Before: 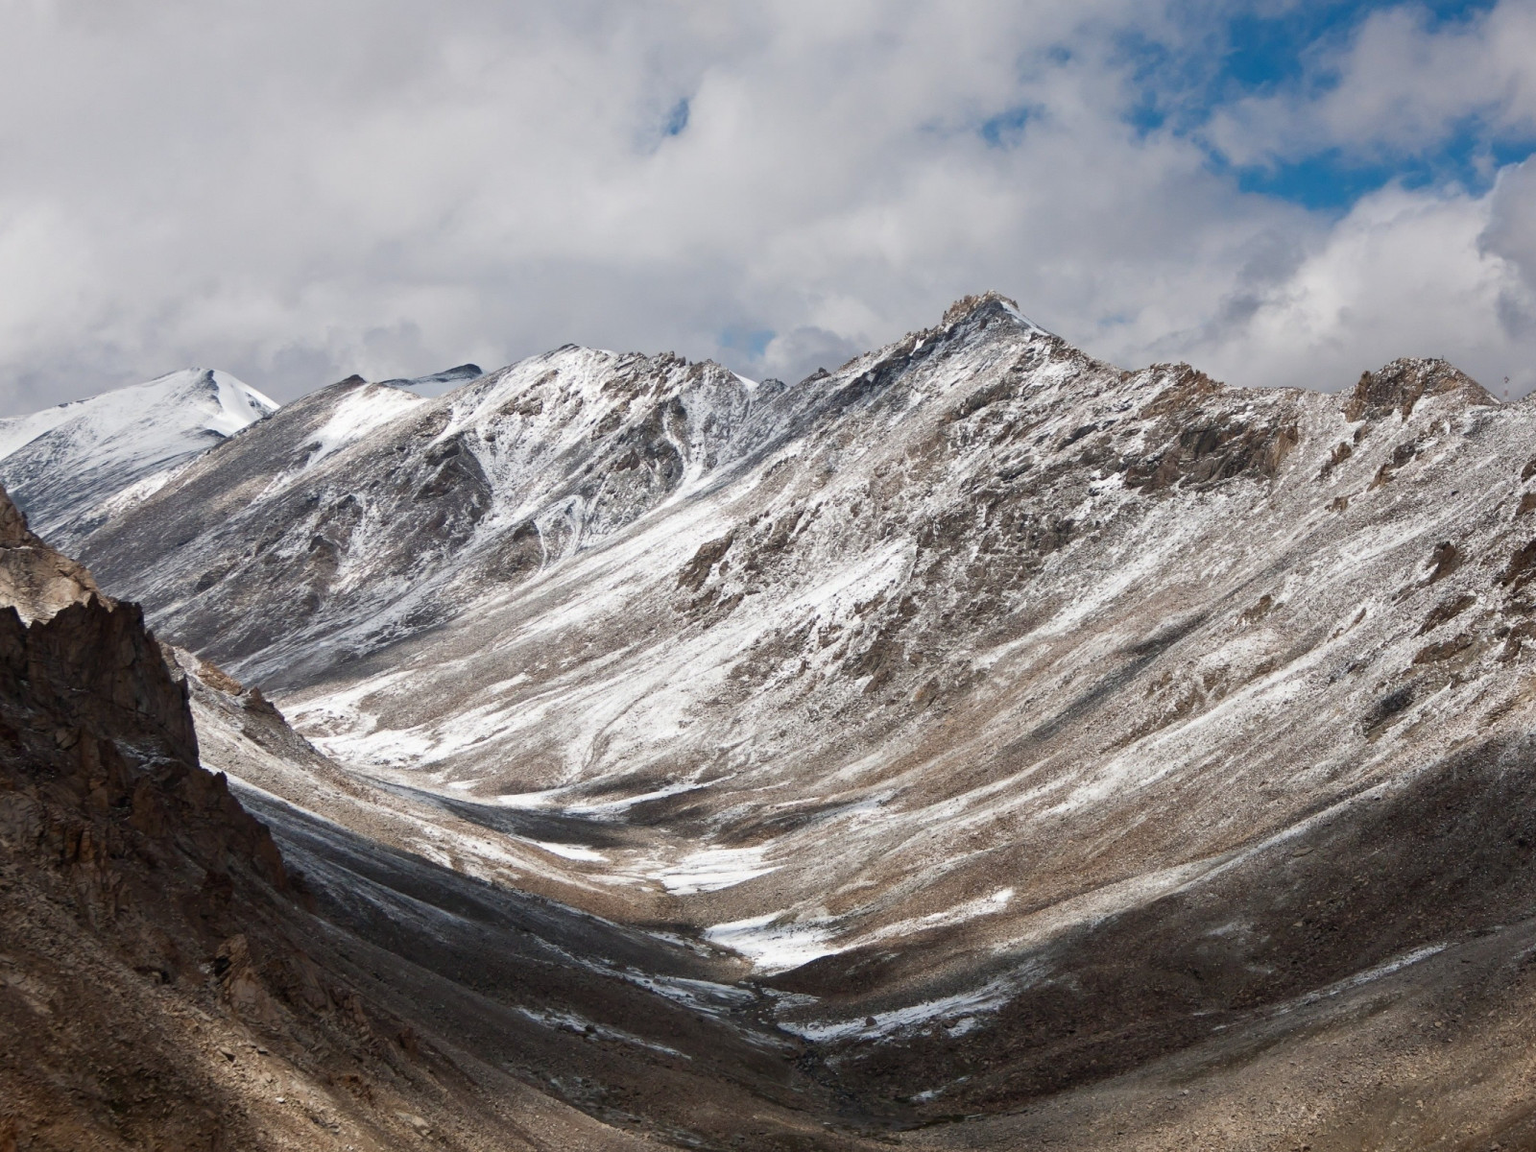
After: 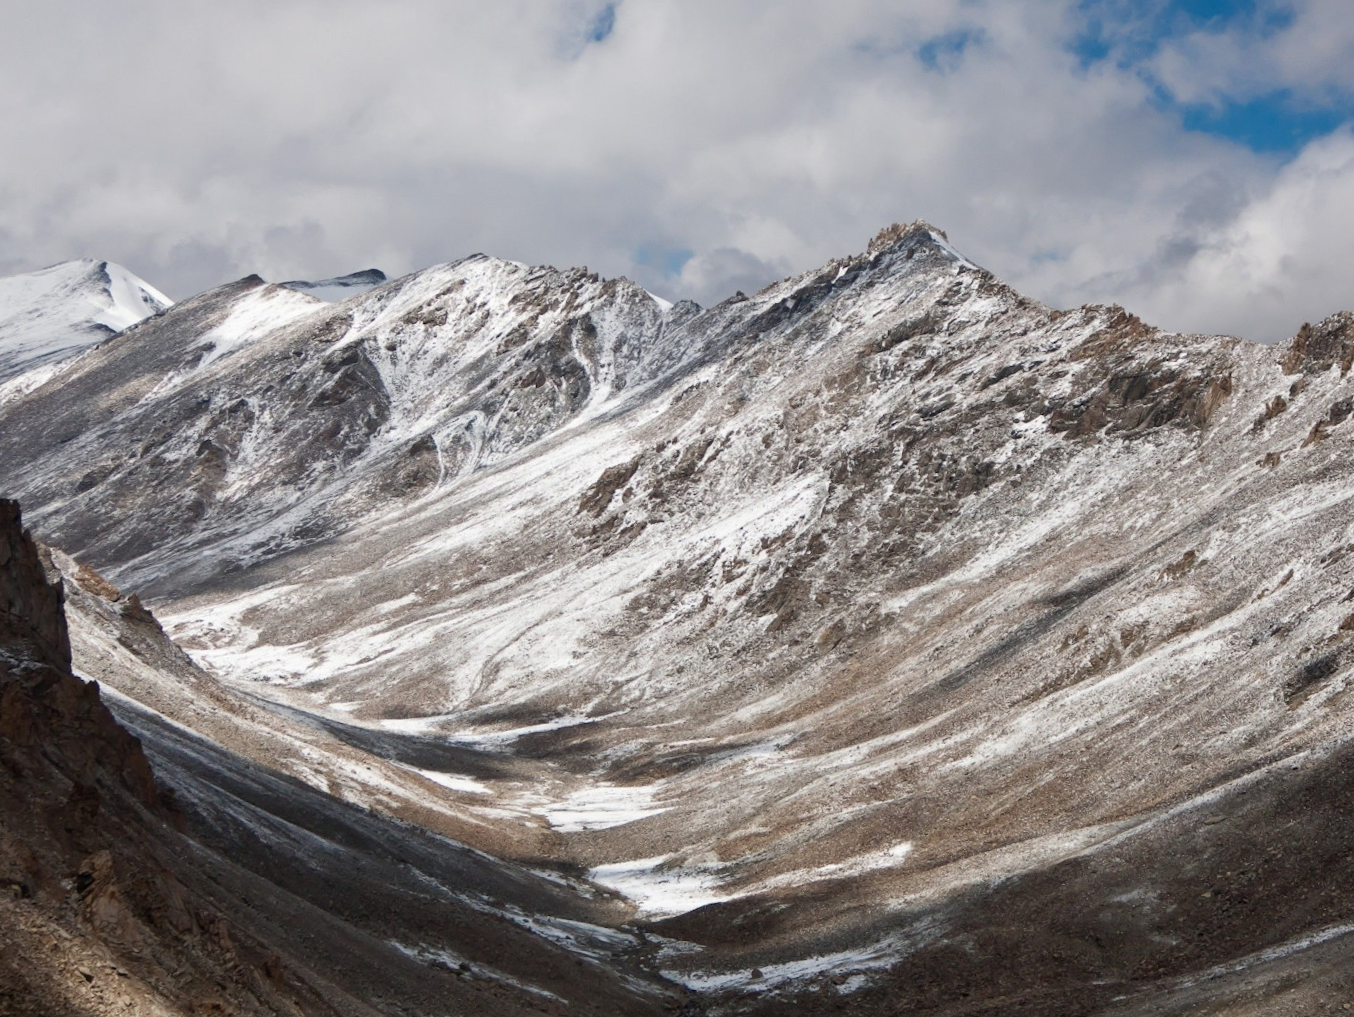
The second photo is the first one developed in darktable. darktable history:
crop and rotate: angle -2.86°, left 5.212%, top 5.179%, right 4.636%, bottom 4.529%
